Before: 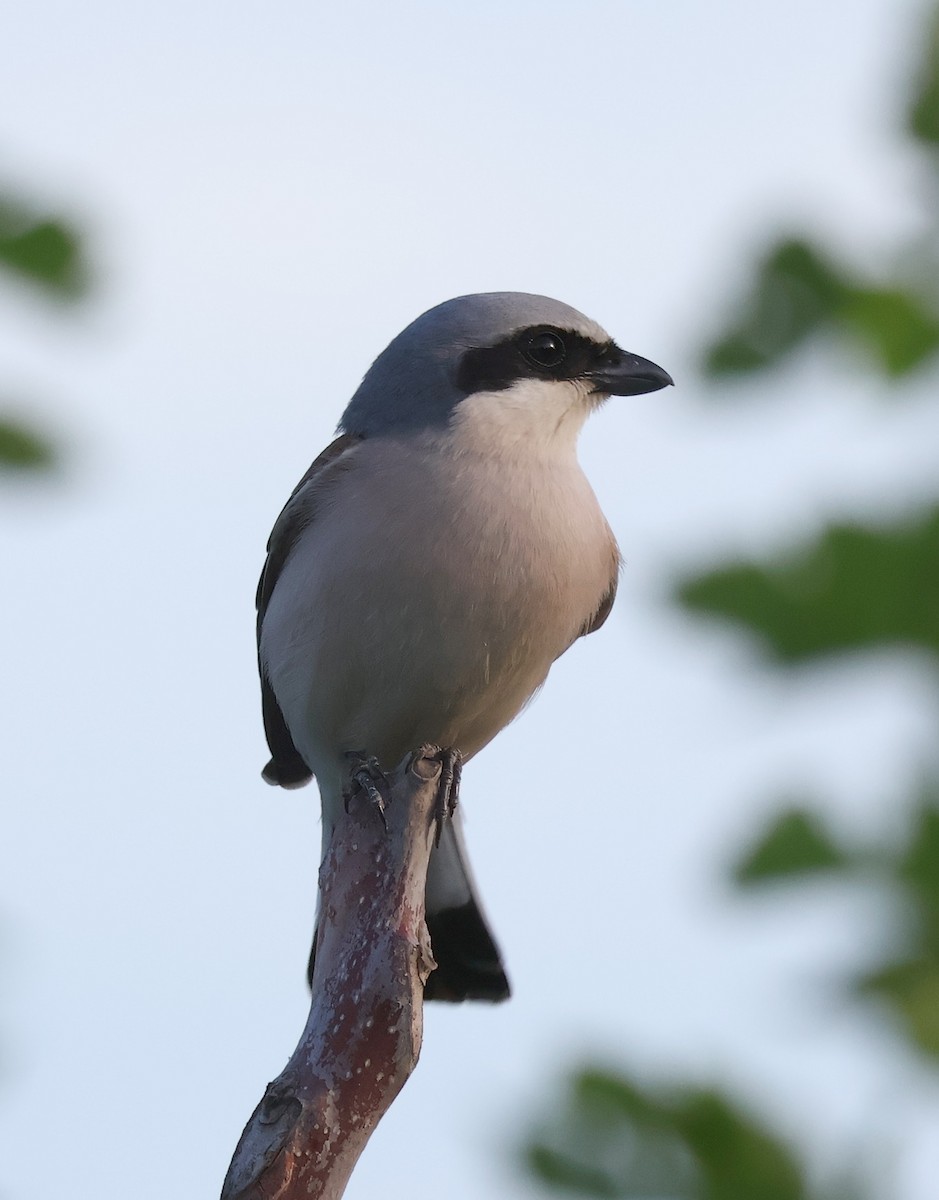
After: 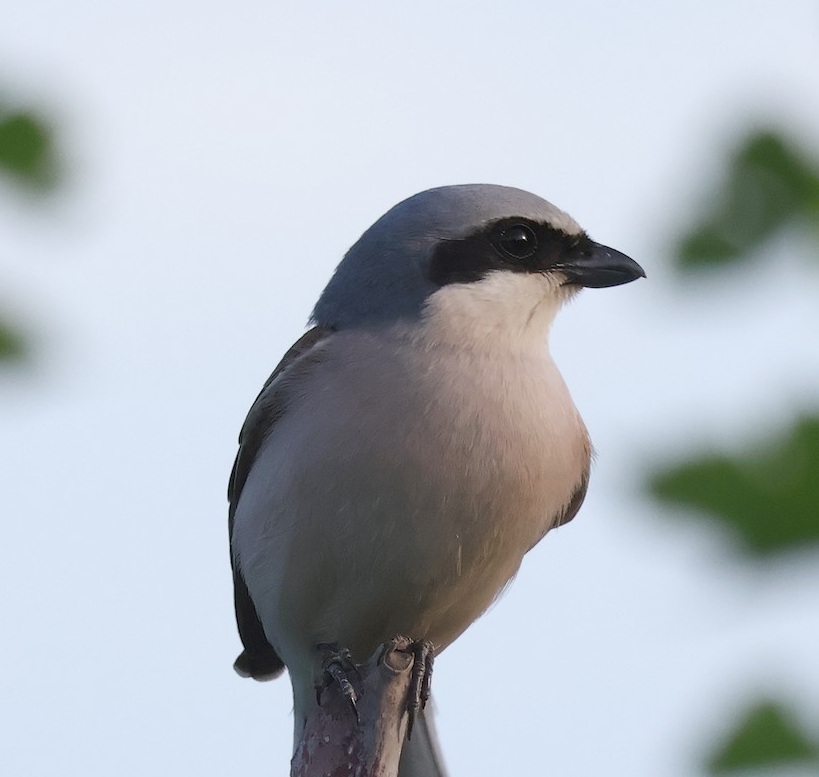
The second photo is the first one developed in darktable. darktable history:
crop: left 3.018%, top 9.004%, right 9.666%, bottom 26.221%
sharpen: radius 2.912, amount 0.869, threshold 47.188
